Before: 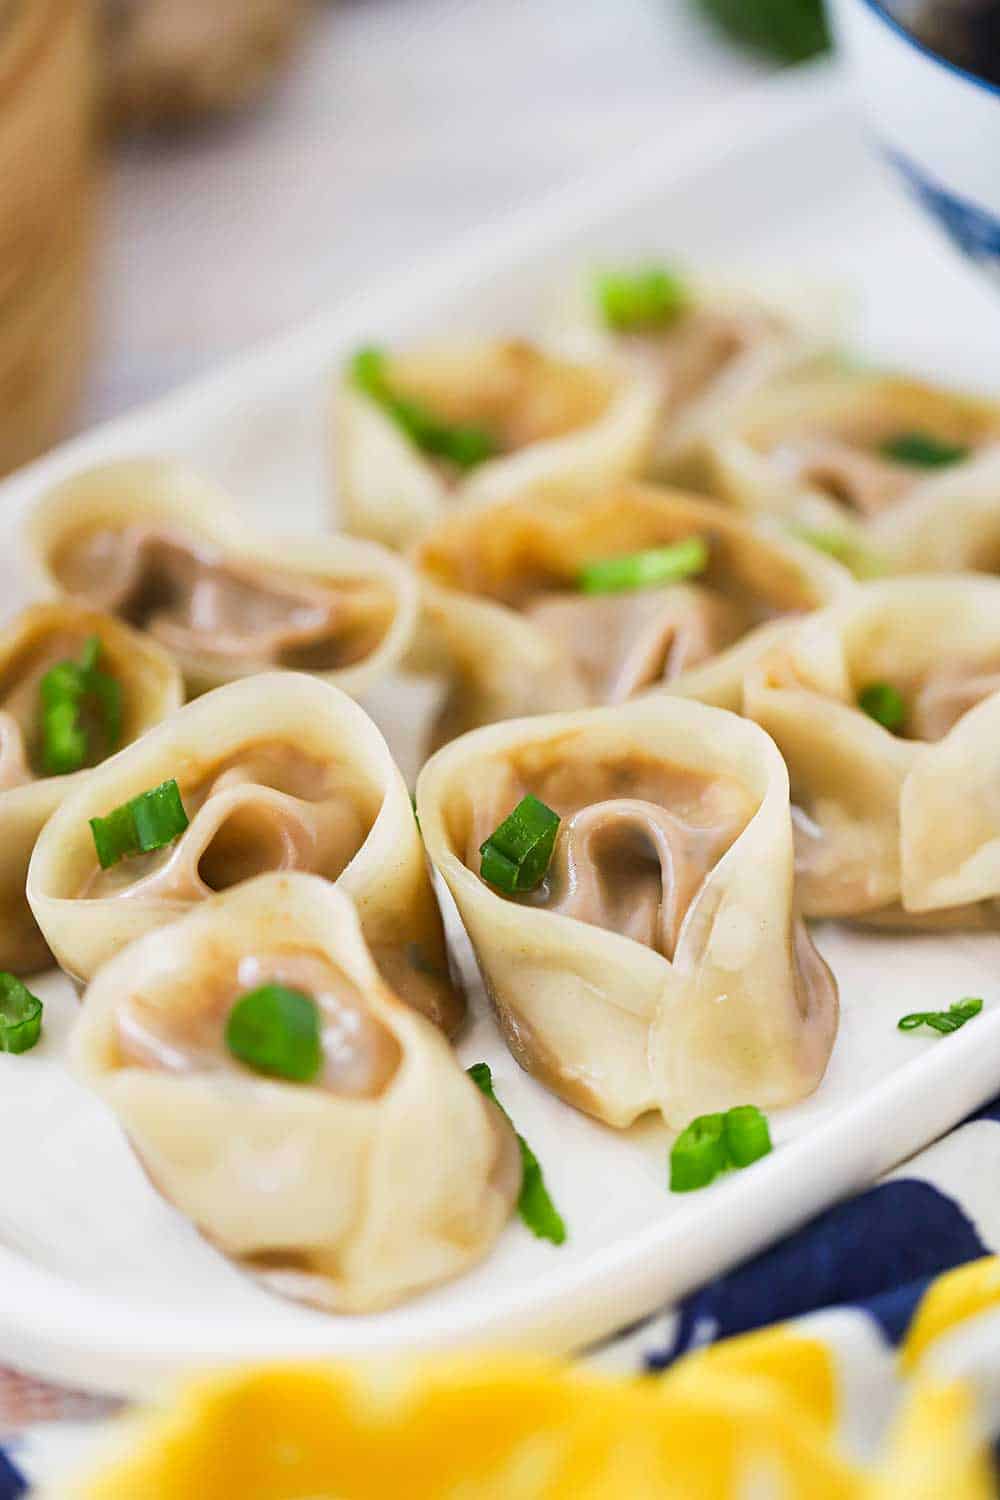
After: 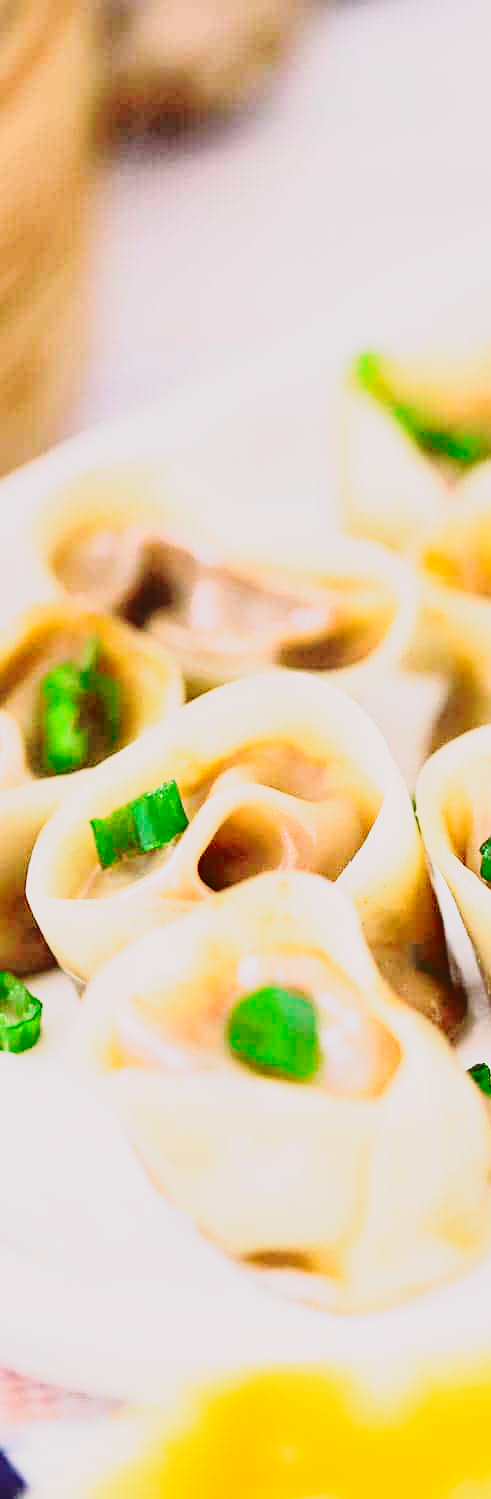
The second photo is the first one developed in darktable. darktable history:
base curve: curves: ch0 [(0, 0) (0.036, 0.037) (0.121, 0.228) (0.46, 0.76) (0.859, 0.983) (1, 1)], preserve colors none
crop and rotate: left 0%, top 0%, right 50.845%
contrast brightness saturation: saturation -0.04
tone curve: curves: ch0 [(0, 0.032) (0.094, 0.08) (0.265, 0.208) (0.41, 0.417) (0.498, 0.496) (0.638, 0.673) (0.819, 0.841) (0.96, 0.899)]; ch1 [(0, 0) (0.161, 0.092) (0.37, 0.302) (0.417, 0.434) (0.495, 0.504) (0.576, 0.589) (0.725, 0.765) (1, 1)]; ch2 [(0, 0) (0.352, 0.403) (0.45, 0.469) (0.521, 0.515) (0.59, 0.579) (1, 1)], color space Lab, independent channels, preserve colors none
